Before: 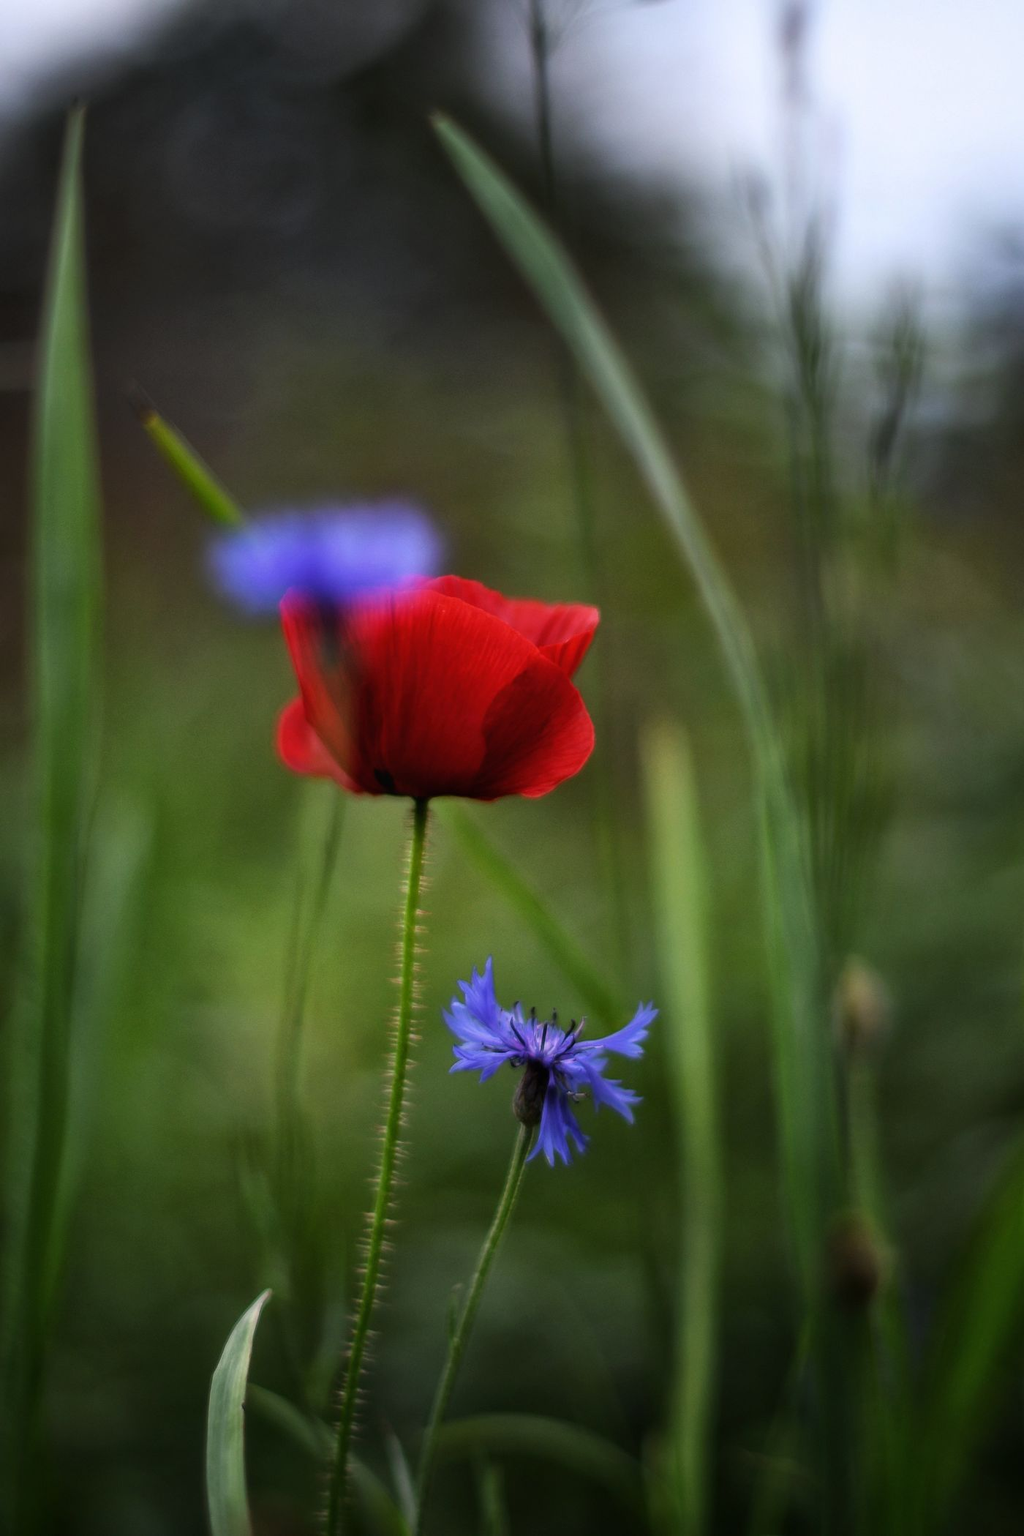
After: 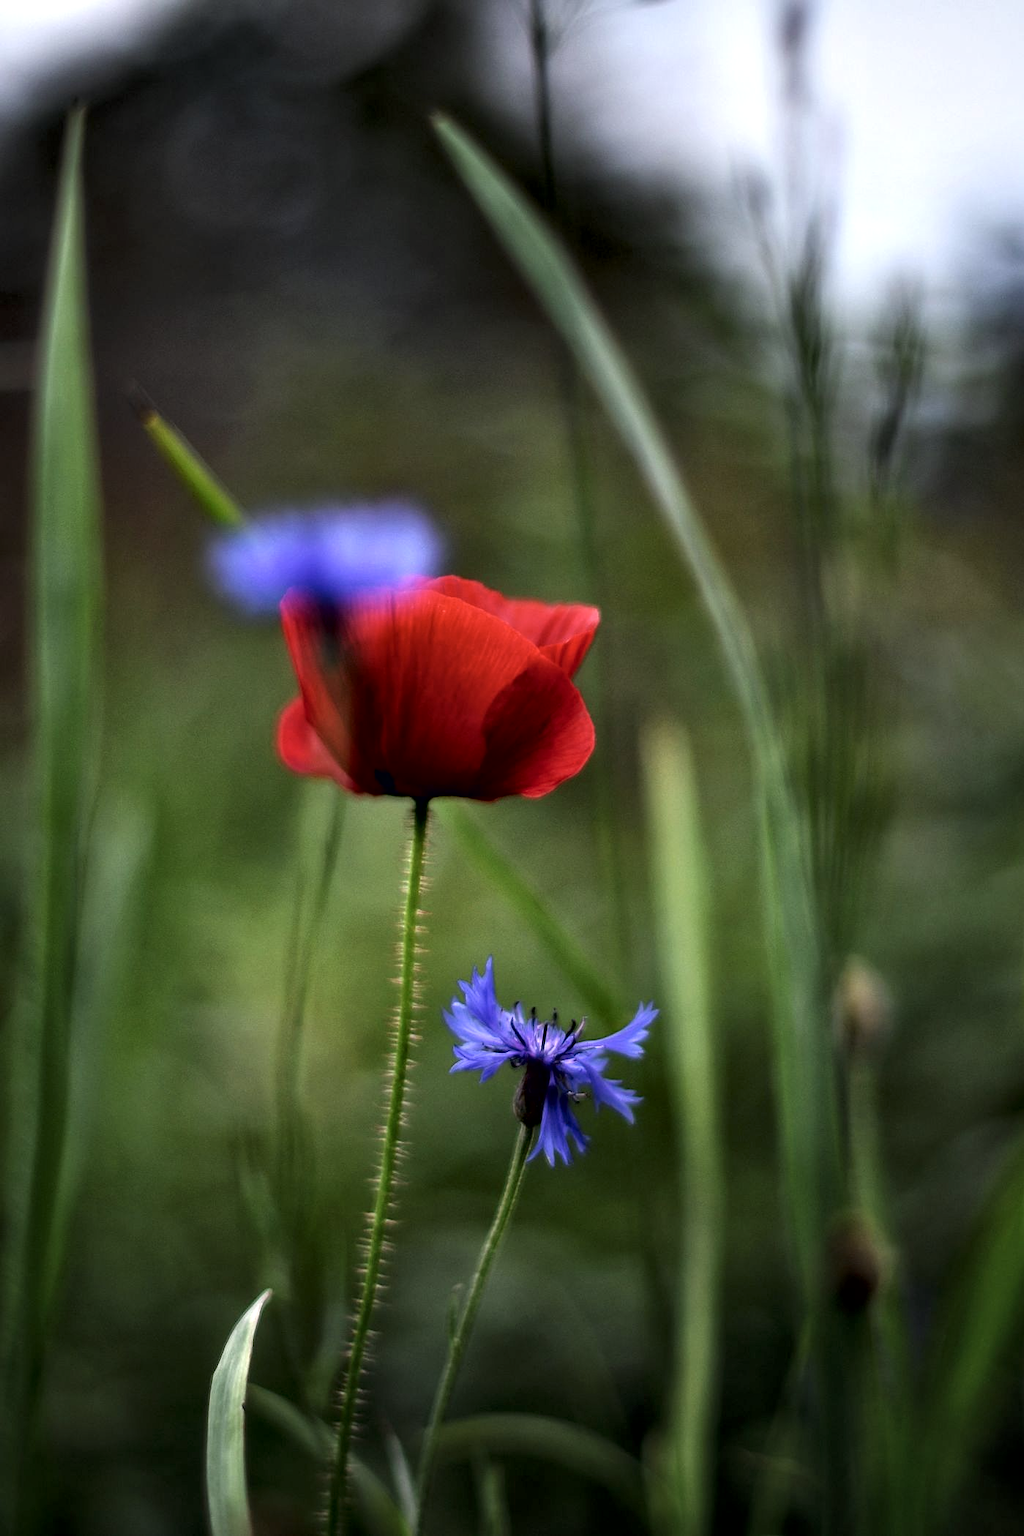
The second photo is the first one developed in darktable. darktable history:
contrast equalizer: y [[0.6 ×6], [0.55 ×6], [0 ×6], [0 ×6], [0 ×6]]
contrast brightness saturation: saturation -0.155
sharpen: amount 0.201
